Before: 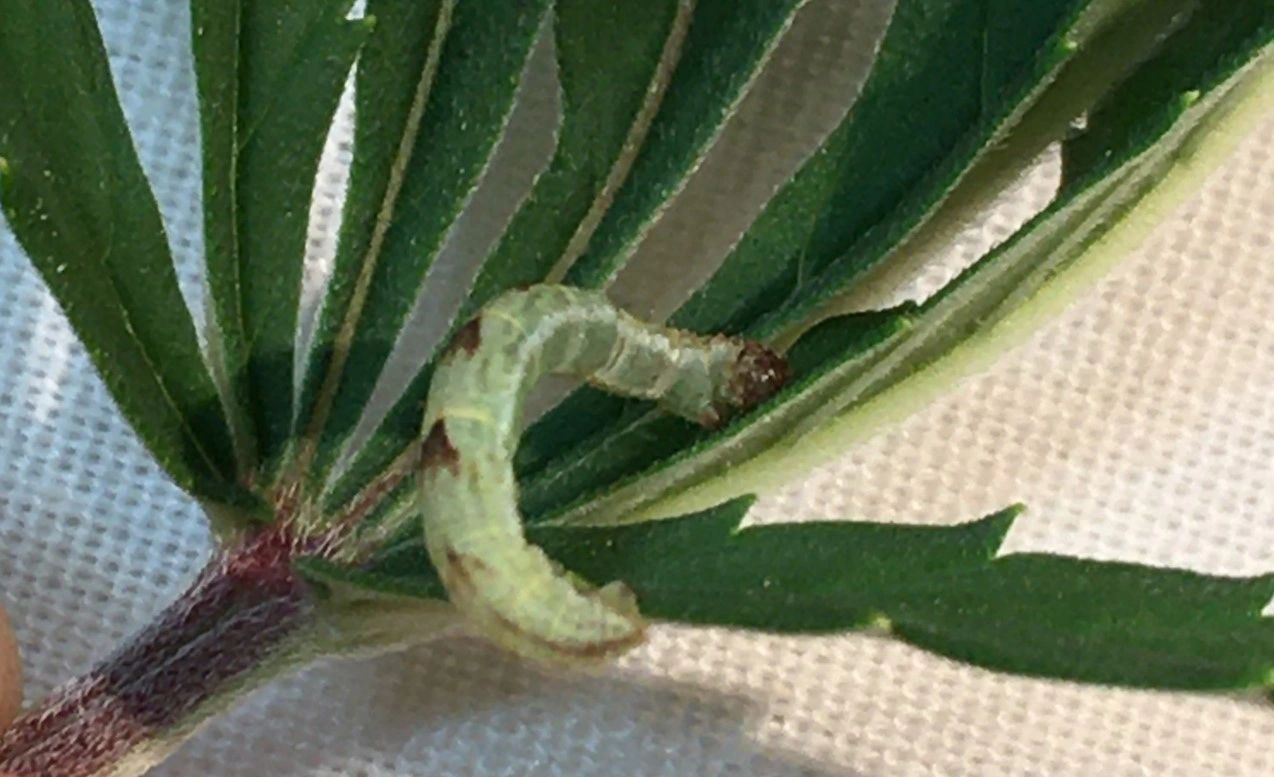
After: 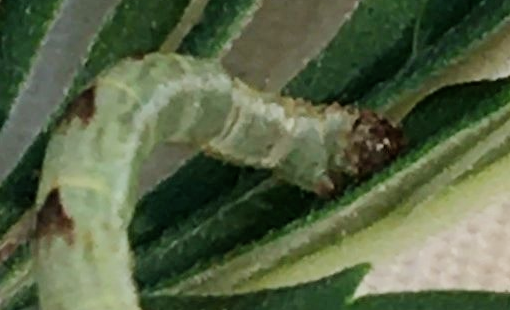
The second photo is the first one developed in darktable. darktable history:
filmic rgb: black relative exposure -7.65 EV, white relative exposure 4.56 EV, hardness 3.61
crop: left 30.261%, top 29.76%, right 29.701%, bottom 30.273%
